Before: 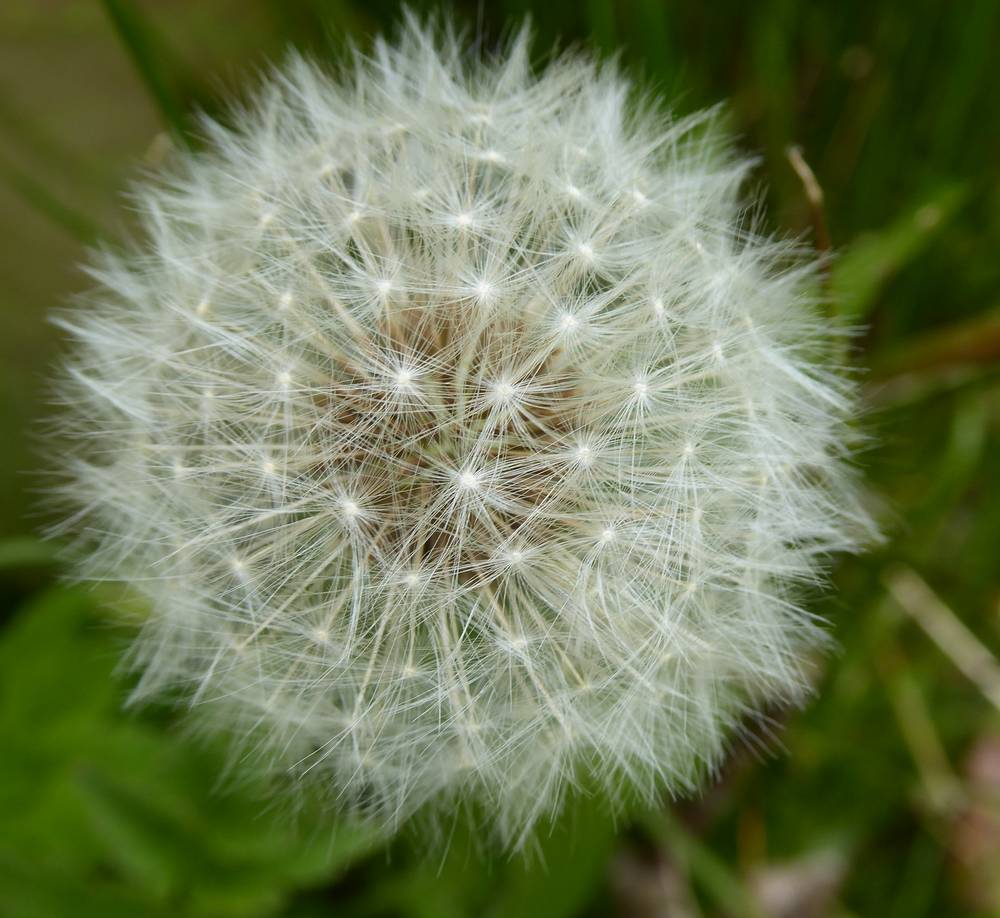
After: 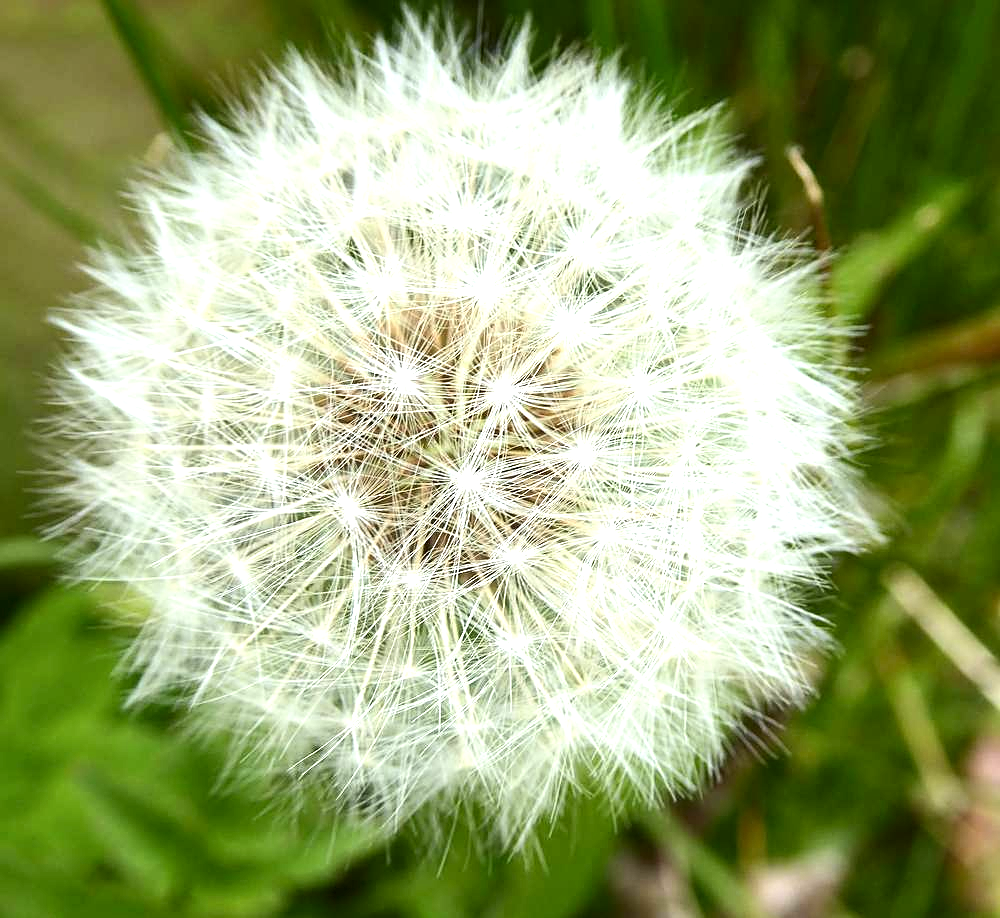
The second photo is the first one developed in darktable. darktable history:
sharpen: on, module defaults
contrast brightness saturation: contrast 0.143
local contrast: highlights 101%, shadows 101%, detail 119%, midtone range 0.2
exposure: black level correction 0, exposure 1.199 EV, compensate exposure bias true, compensate highlight preservation false
